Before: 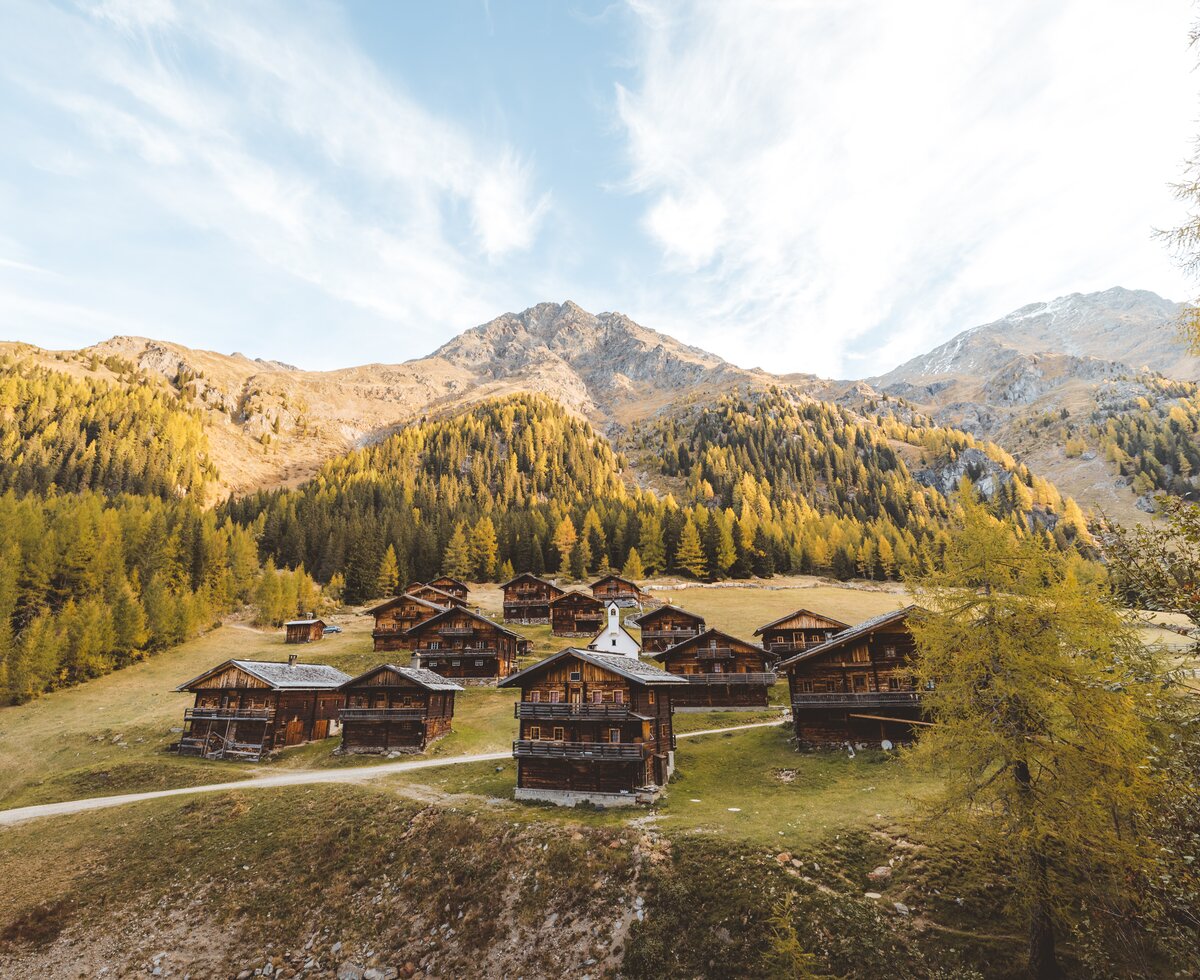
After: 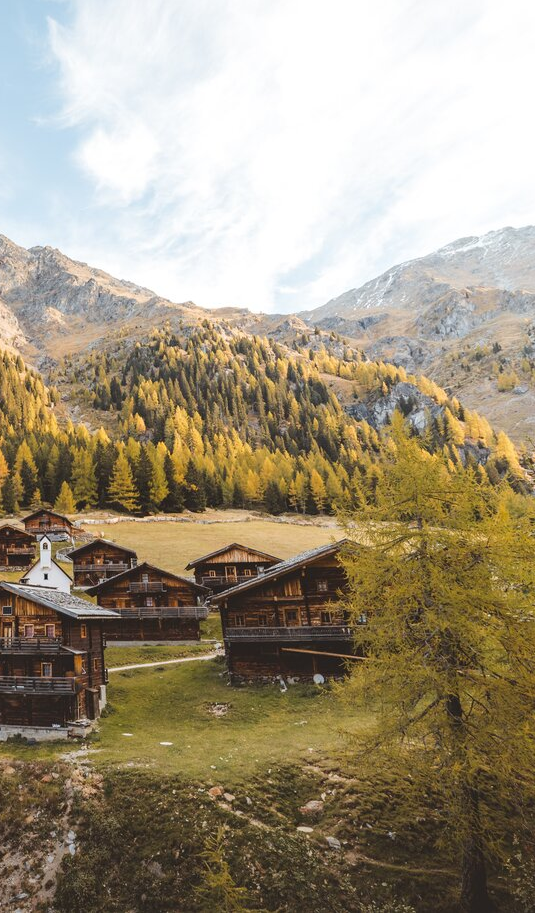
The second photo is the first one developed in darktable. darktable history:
crop: left 47.339%, top 6.769%, right 8.016%
